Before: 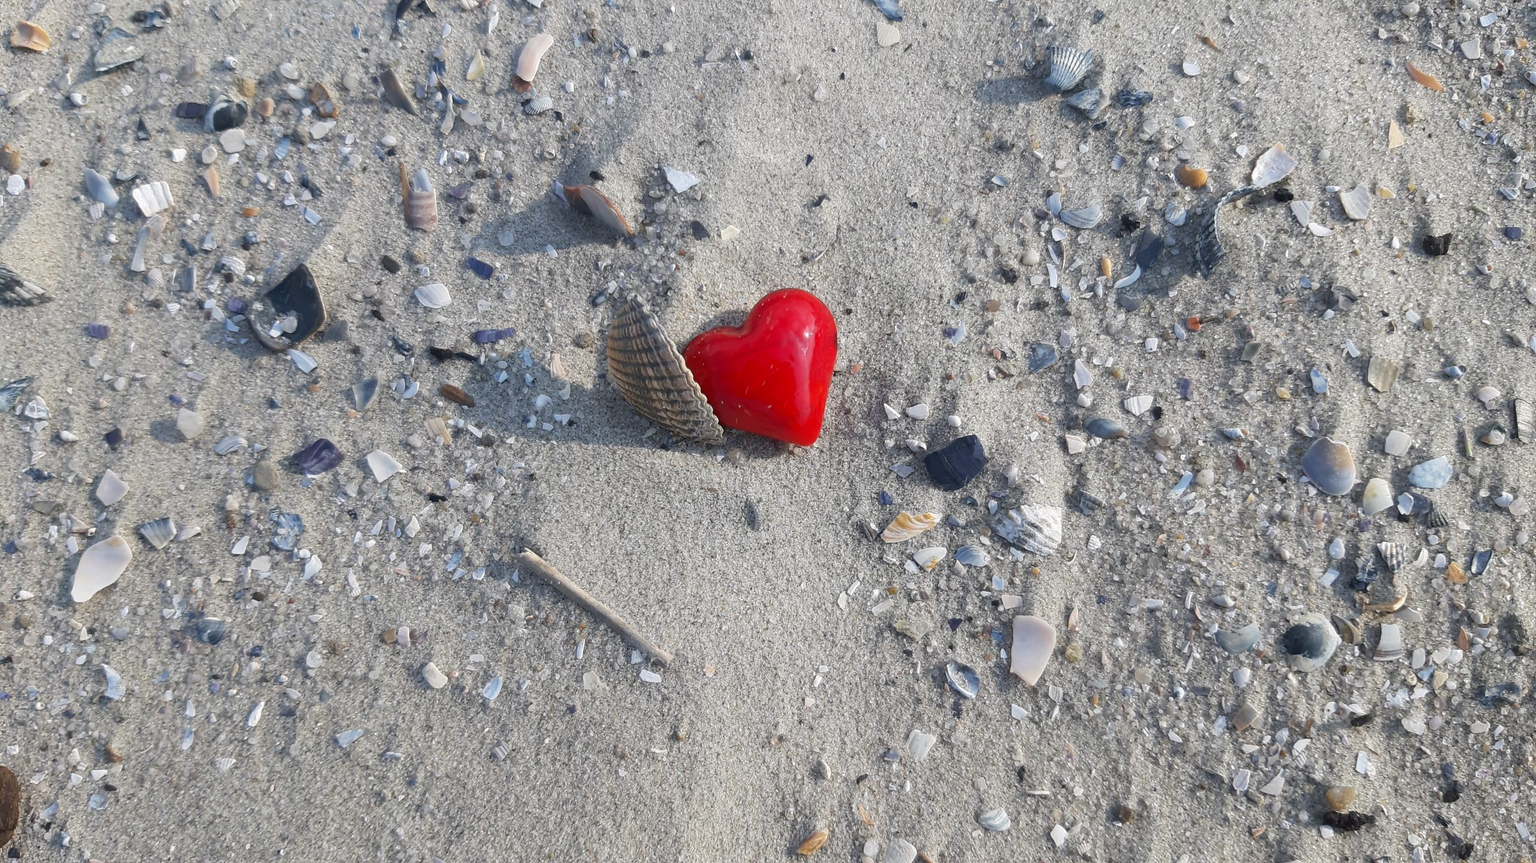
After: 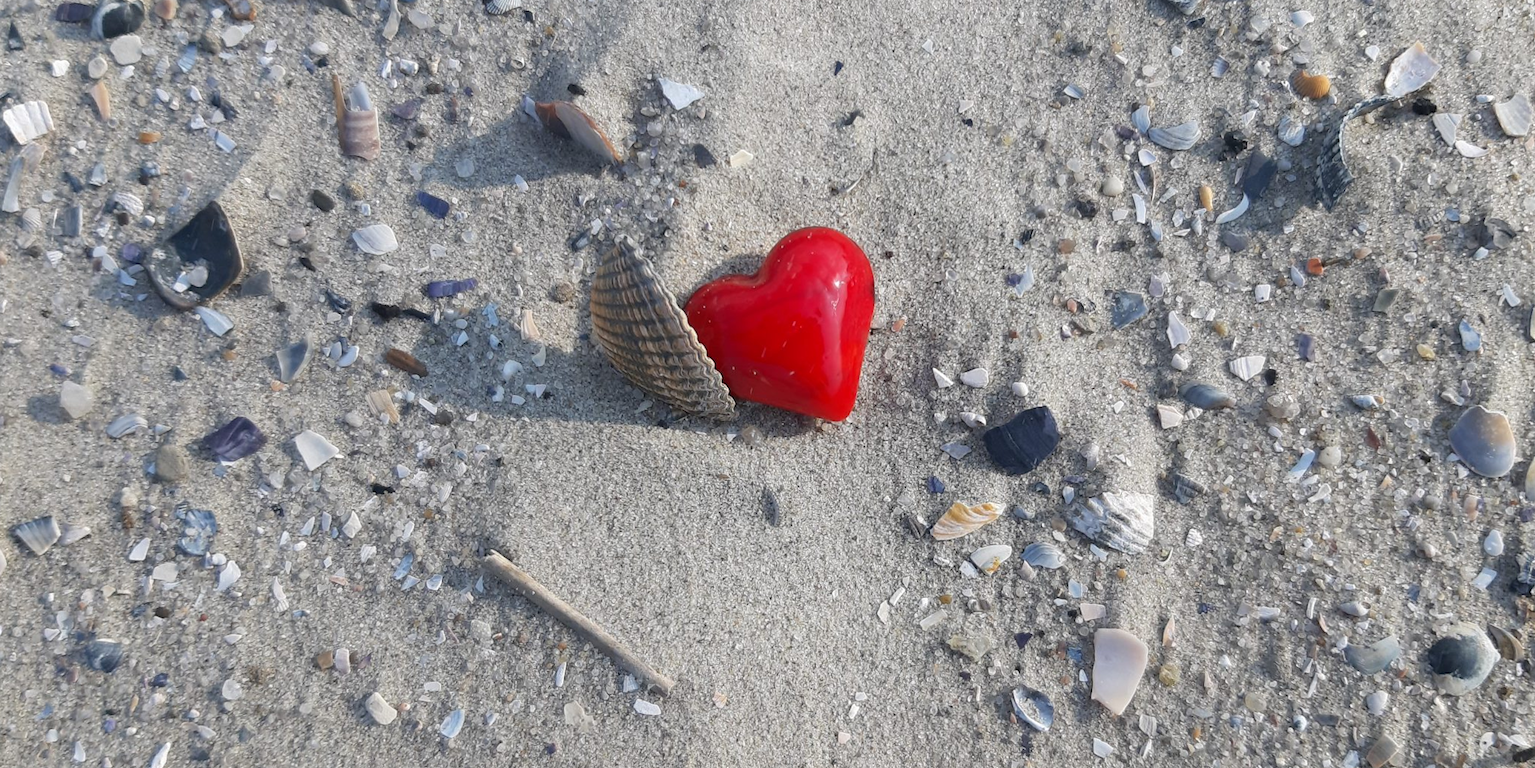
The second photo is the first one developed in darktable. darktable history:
crop: left 7.856%, top 11.836%, right 10.12%, bottom 15.387%
rotate and perspective: rotation -0.45°, automatic cropping original format, crop left 0.008, crop right 0.992, crop top 0.012, crop bottom 0.988
